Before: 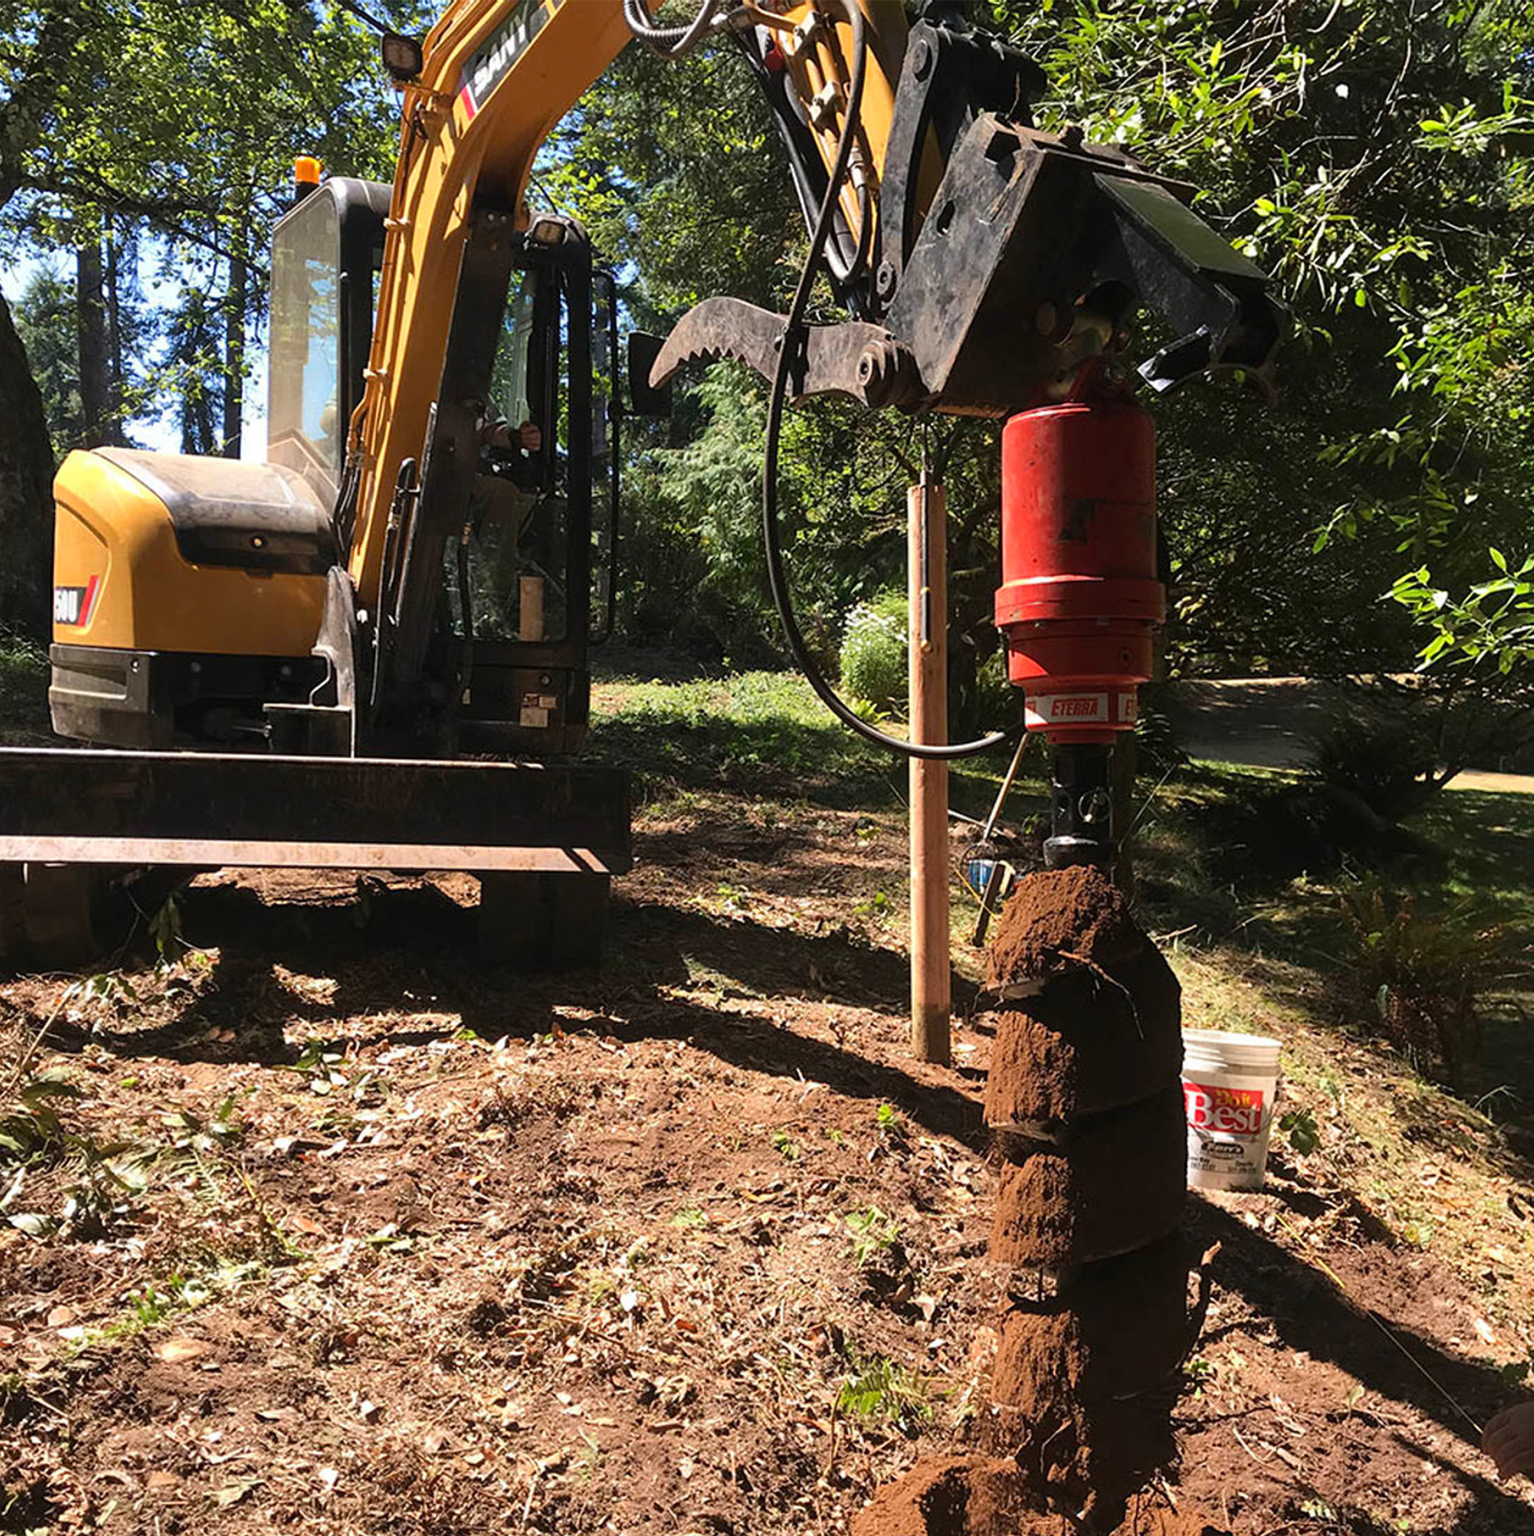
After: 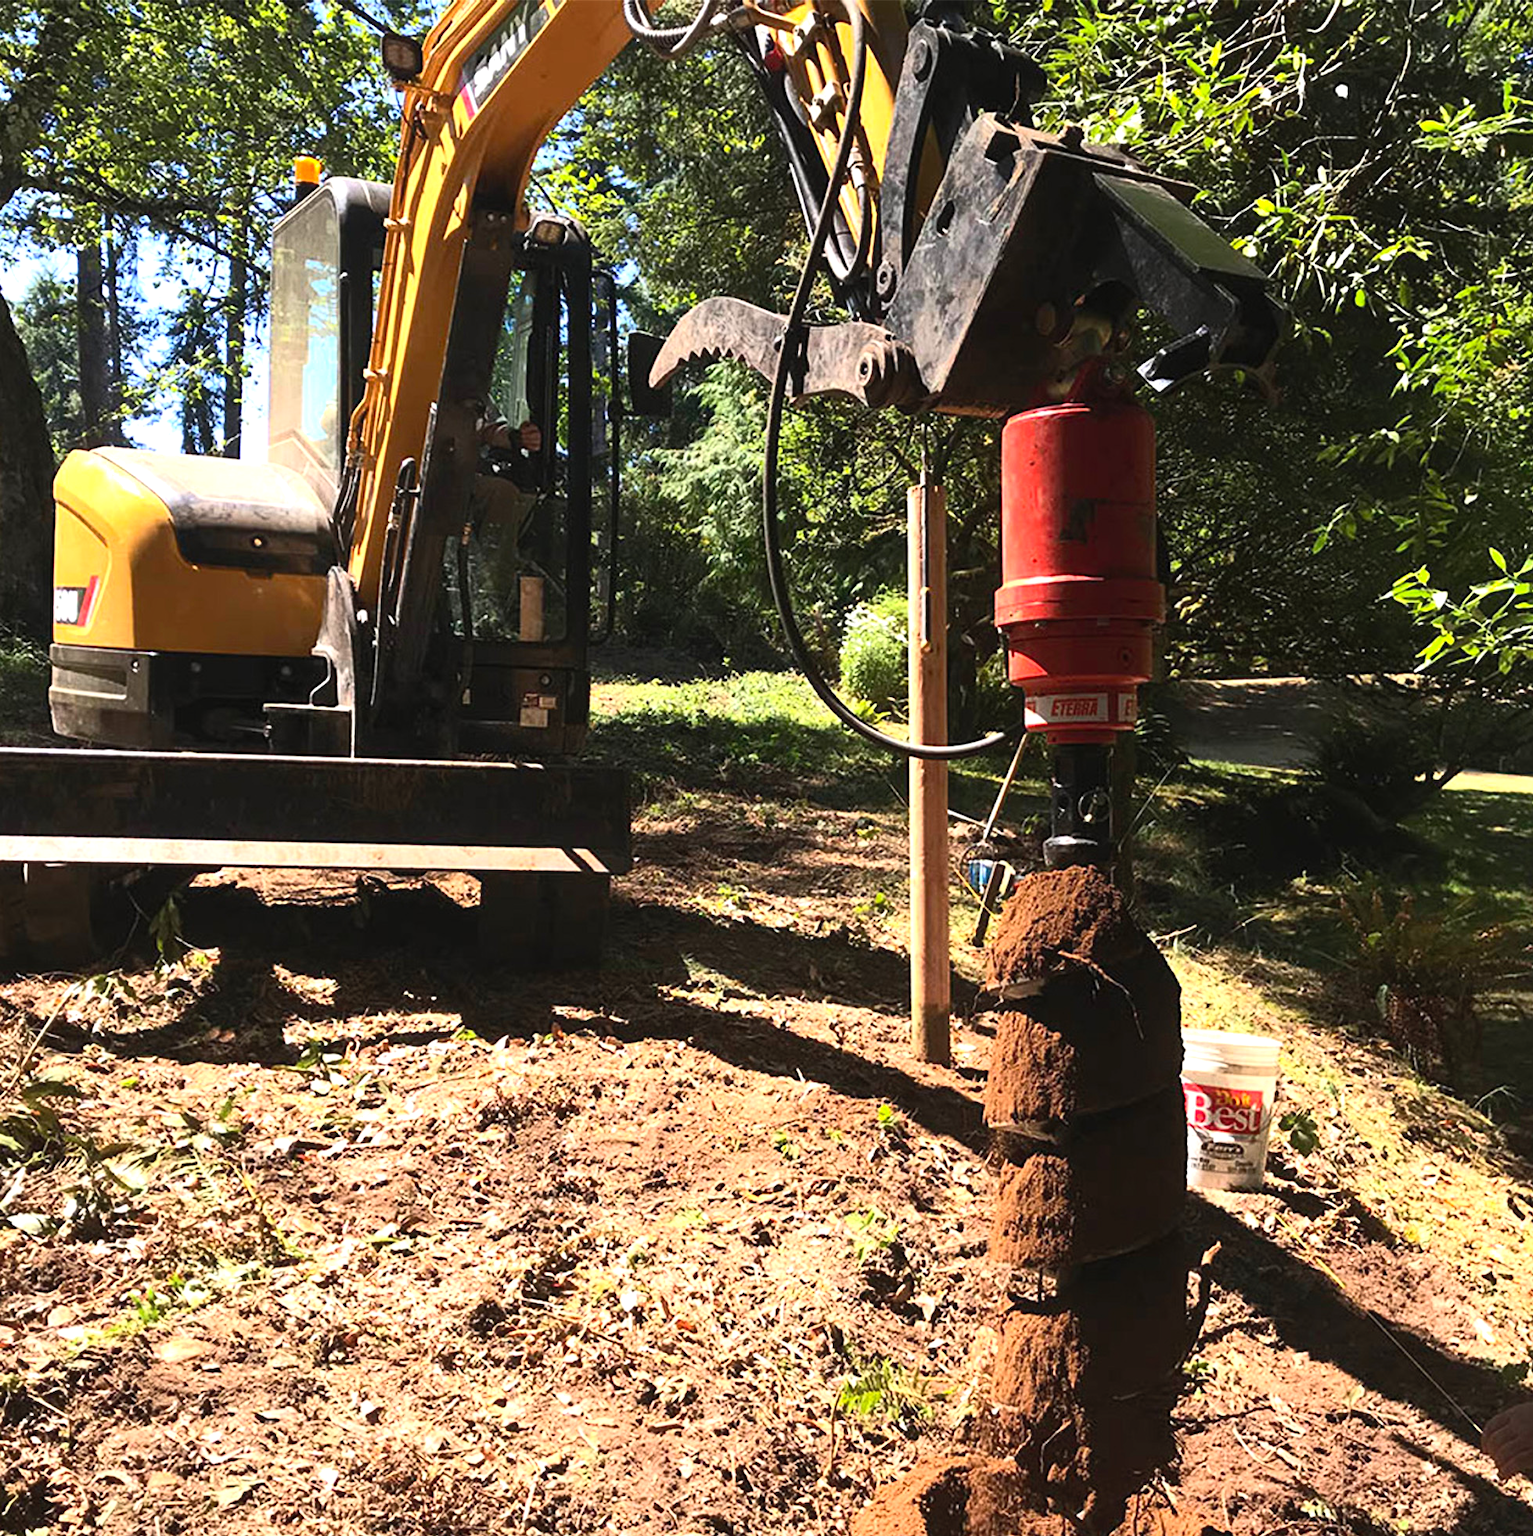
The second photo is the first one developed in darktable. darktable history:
contrast brightness saturation: contrast 0.196, brightness 0.152, saturation 0.14
exposure: black level correction 0, exposure 0 EV, compensate exposure bias true, compensate highlight preservation false
tone equalizer: -8 EV 0 EV, -7 EV -0.001 EV, -6 EV 0.004 EV, -5 EV -0.063 EV, -4 EV -0.12 EV, -3 EV -0.135 EV, -2 EV 0.21 EV, -1 EV 0.722 EV, +0 EV 0.487 EV, mask exposure compensation -0.49 EV
